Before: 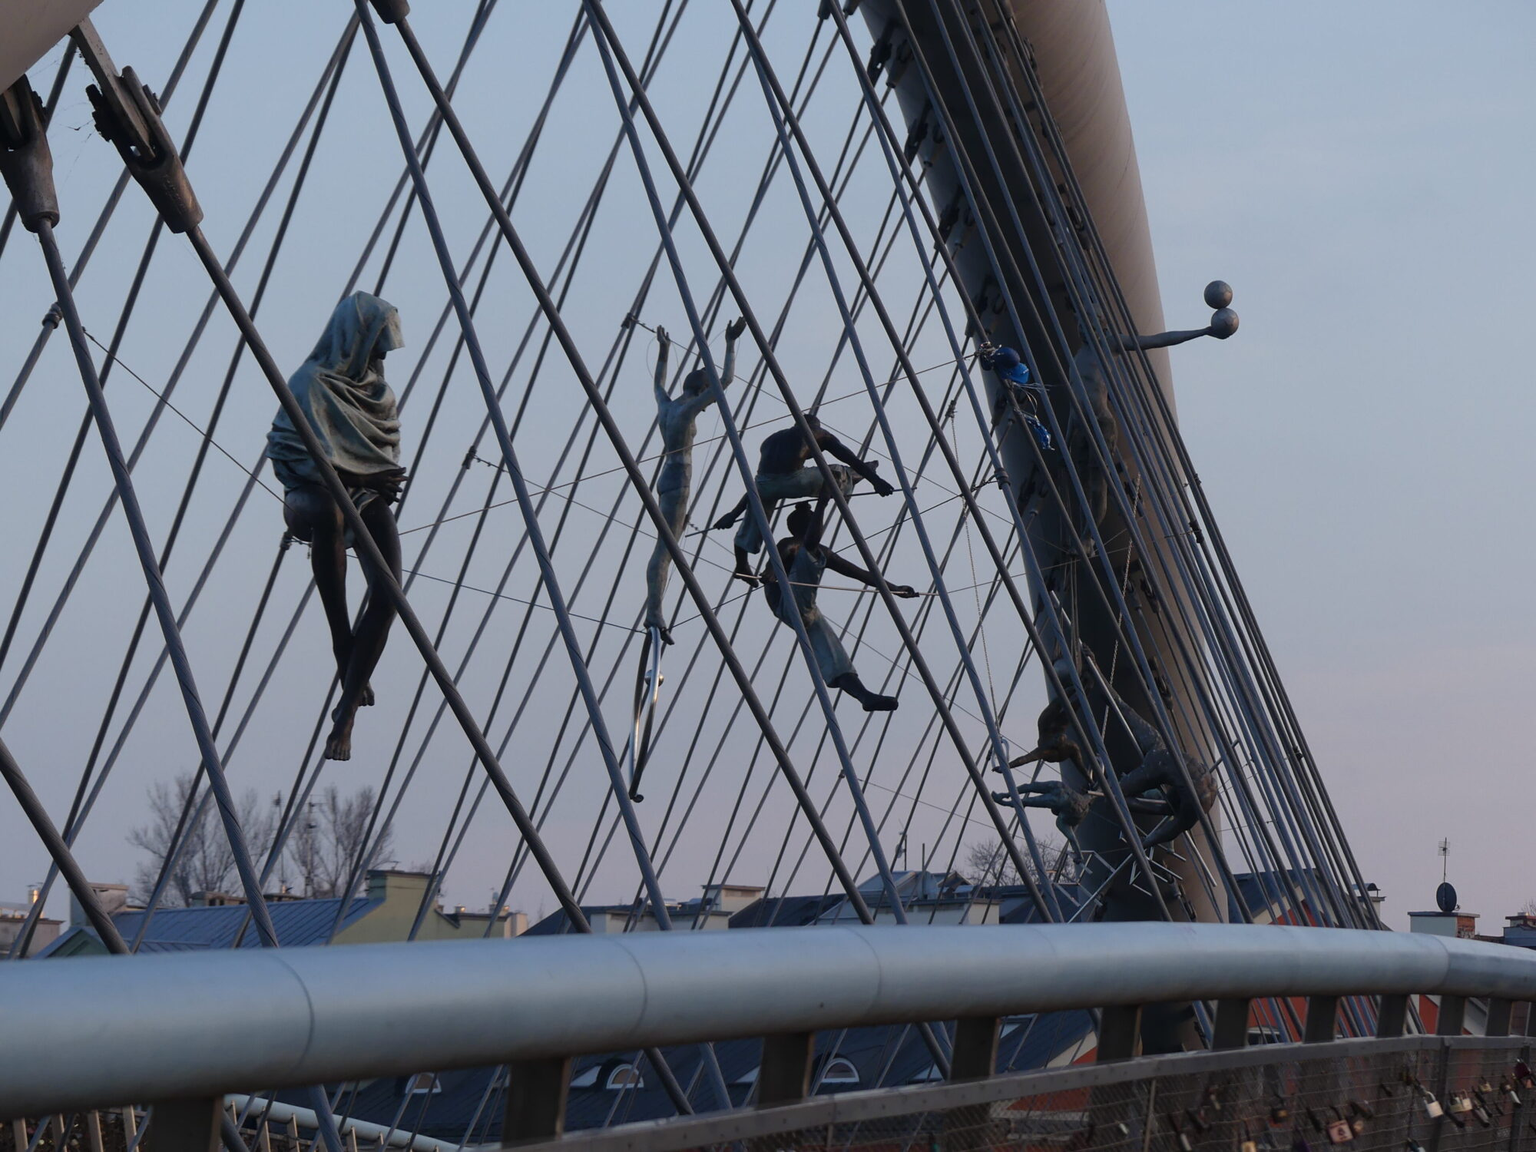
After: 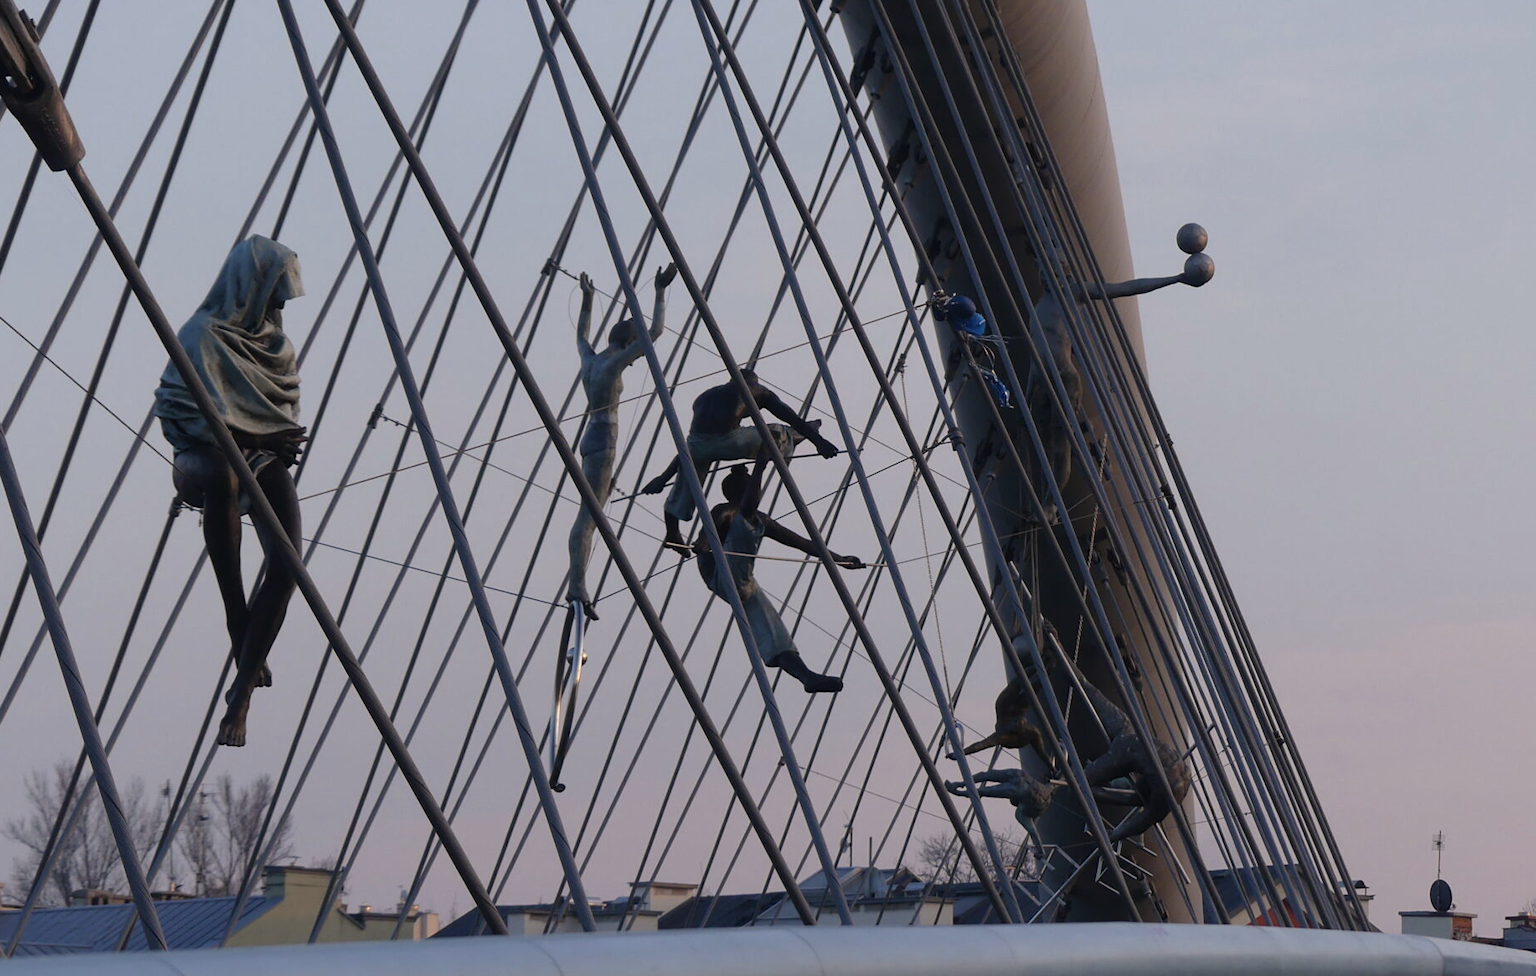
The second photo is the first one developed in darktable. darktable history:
color correction: highlights a* 3.84, highlights b* 5.07
crop: left 8.155%, top 6.611%, bottom 15.385%
